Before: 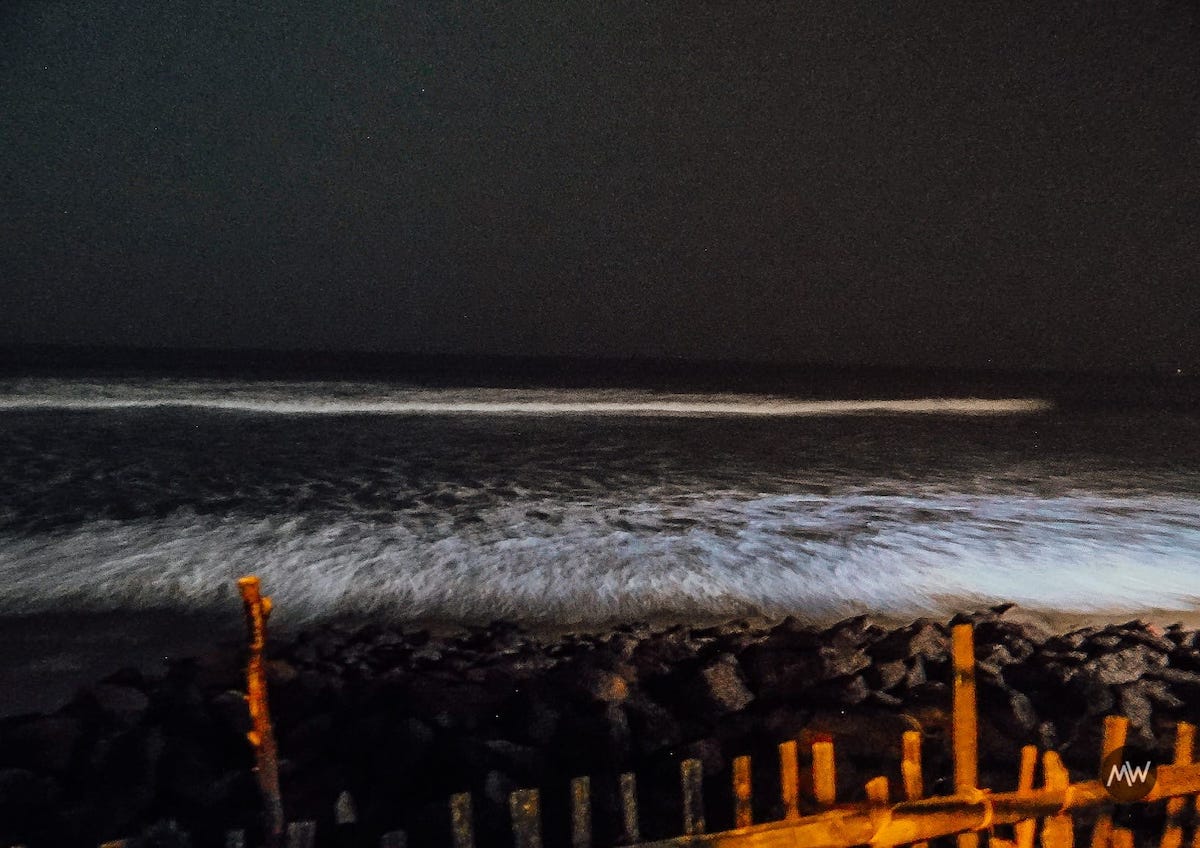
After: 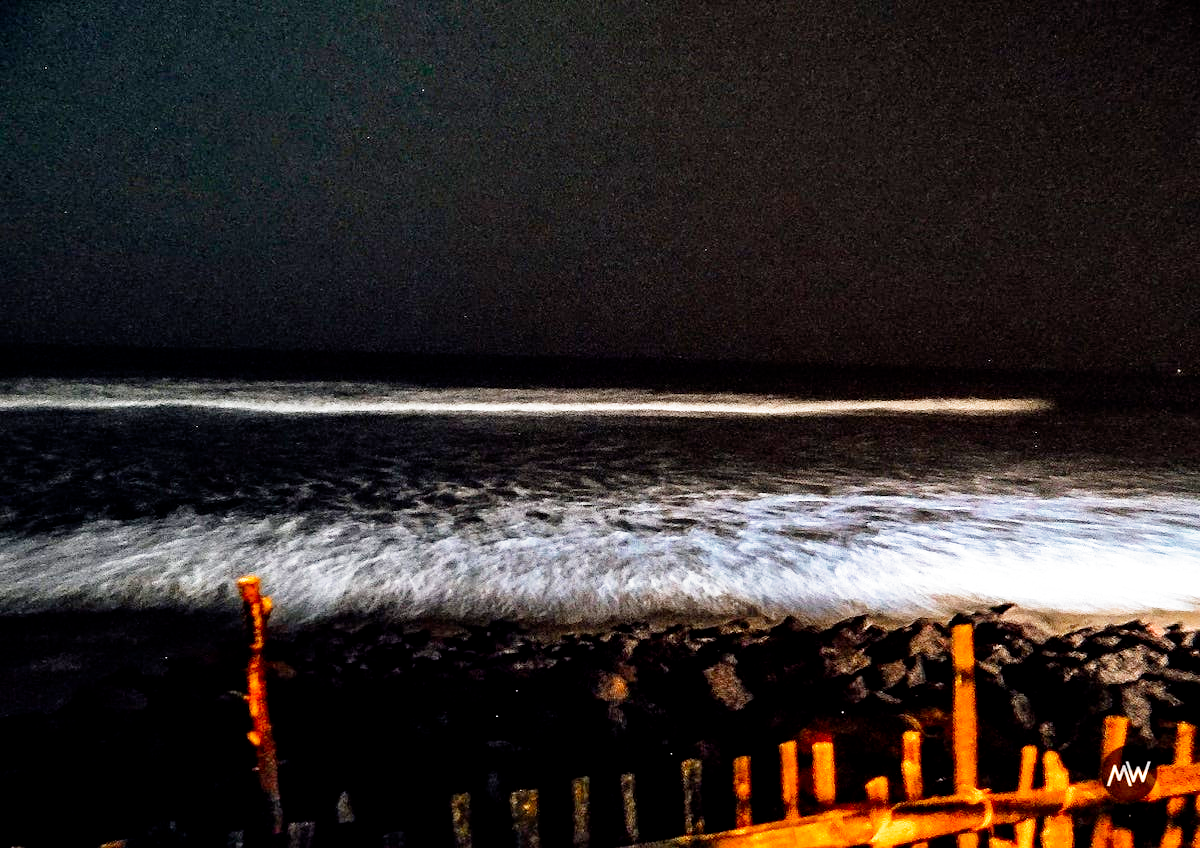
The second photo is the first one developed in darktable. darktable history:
filmic rgb "[Sony A7 II - natural]": middle gray luminance 8.8%, black relative exposure -6.3 EV, white relative exposure 2.7 EV, threshold 6 EV, target black luminance 0%, hardness 4.74, latitude 73.47%, contrast 1.332, shadows ↔ highlights balance 10.13%, add noise in highlights 0, preserve chrominance no, color science v3 (2019), use custom middle-gray values true, iterations of high-quality reconstruction 0, contrast in highlights soft, enable highlight reconstruction true
